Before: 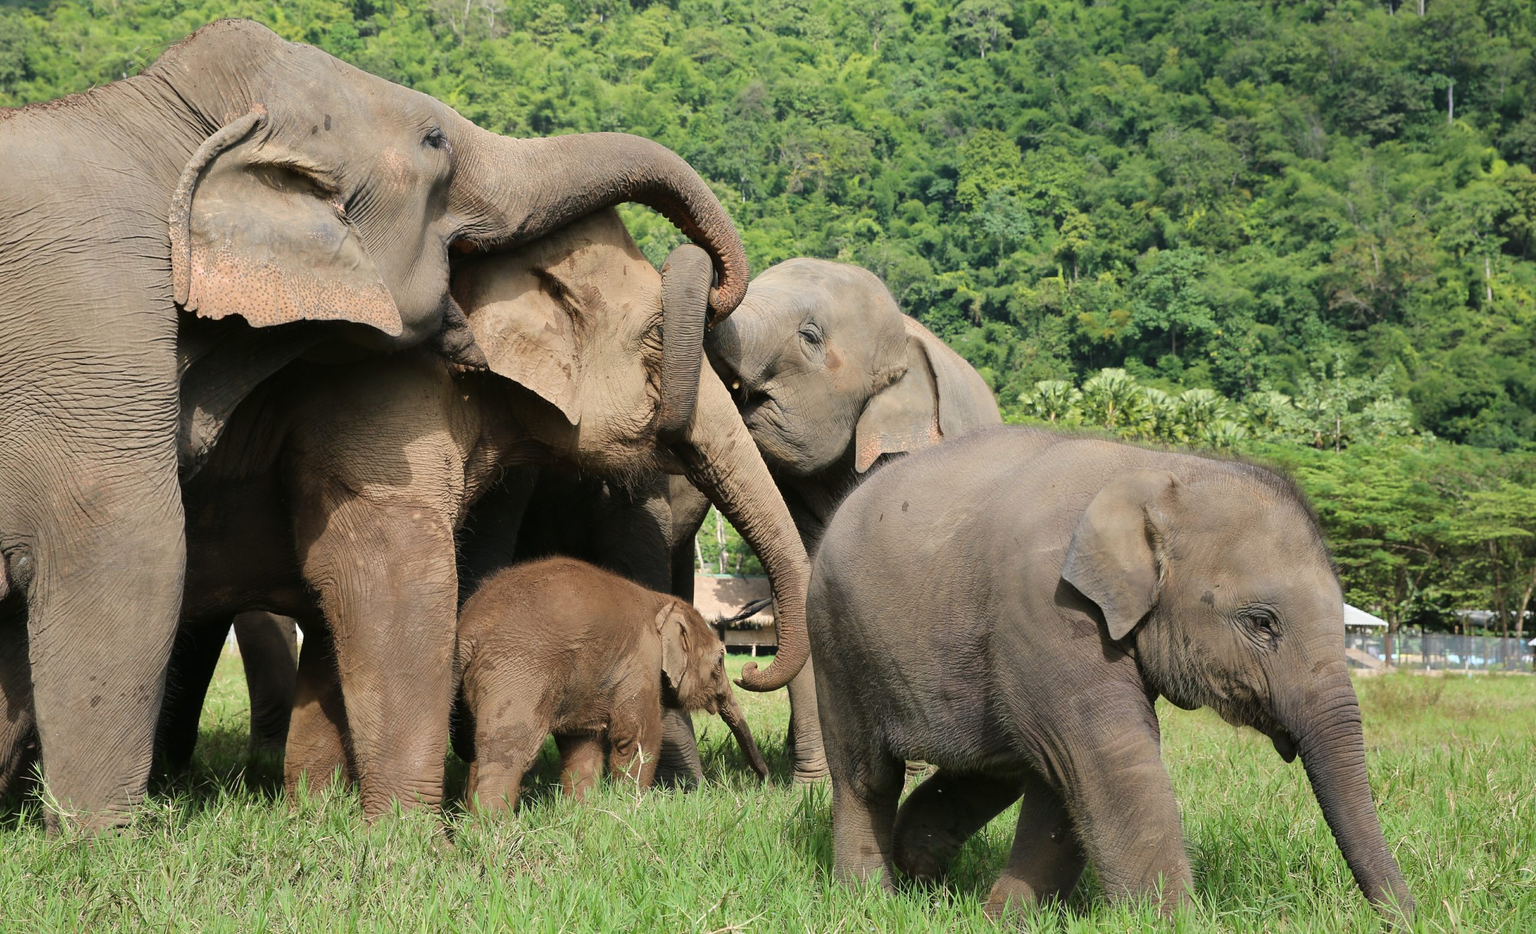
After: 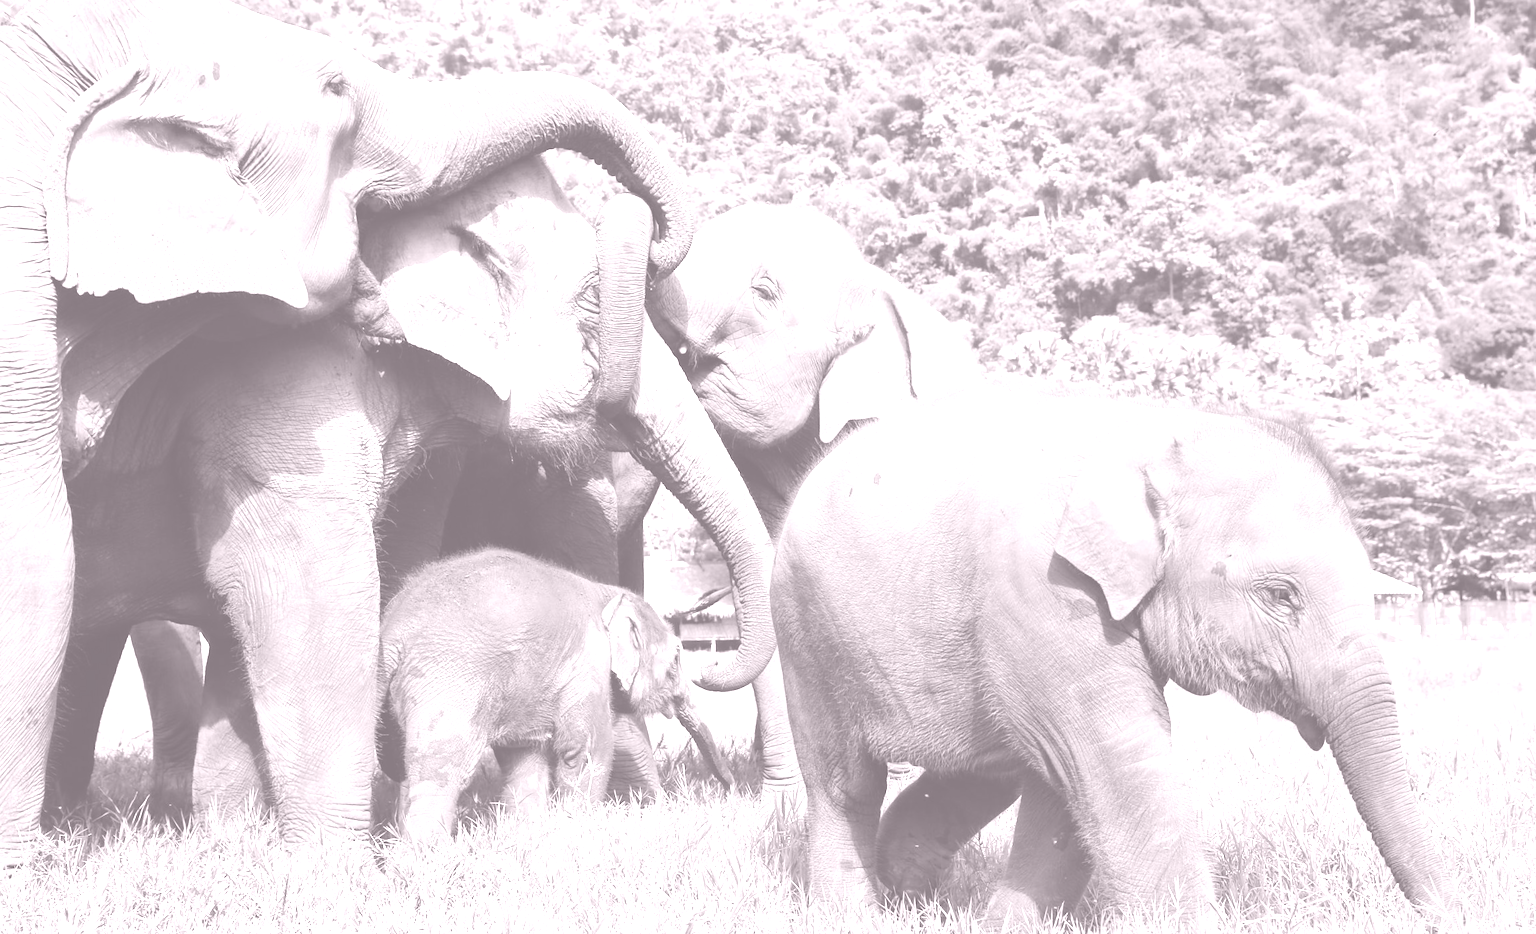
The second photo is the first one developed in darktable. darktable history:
colorize: hue 25.2°, saturation 83%, source mix 82%, lightness 79%, version 1
crop and rotate: angle 1.96°, left 5.673%, top 5.673%
